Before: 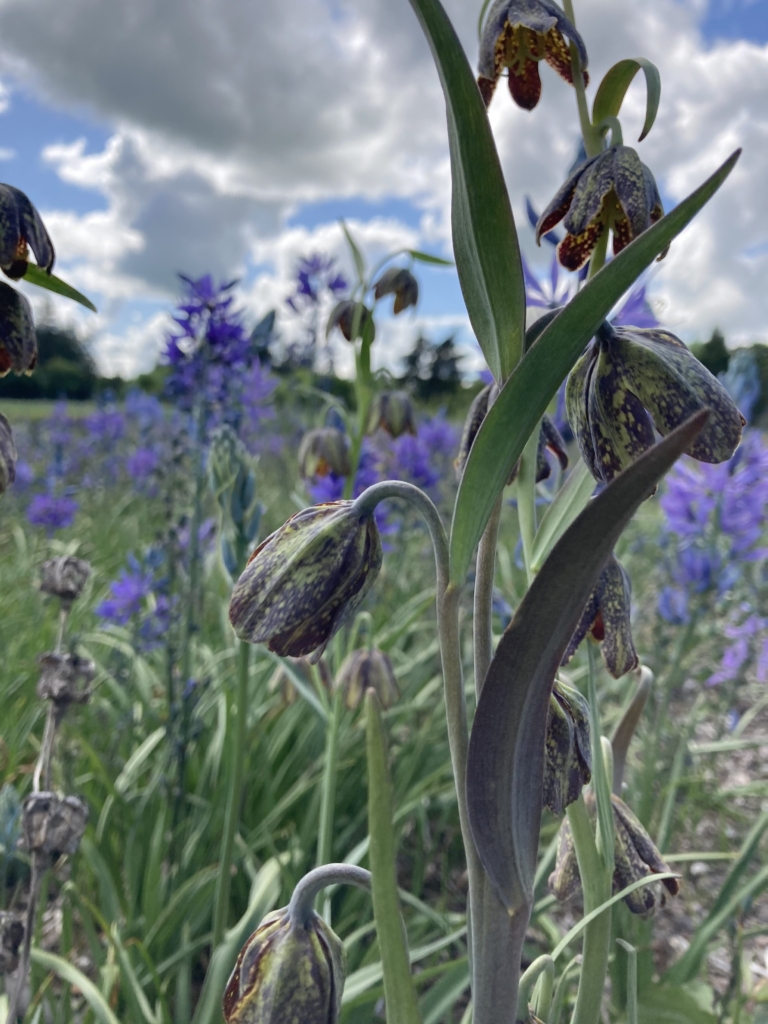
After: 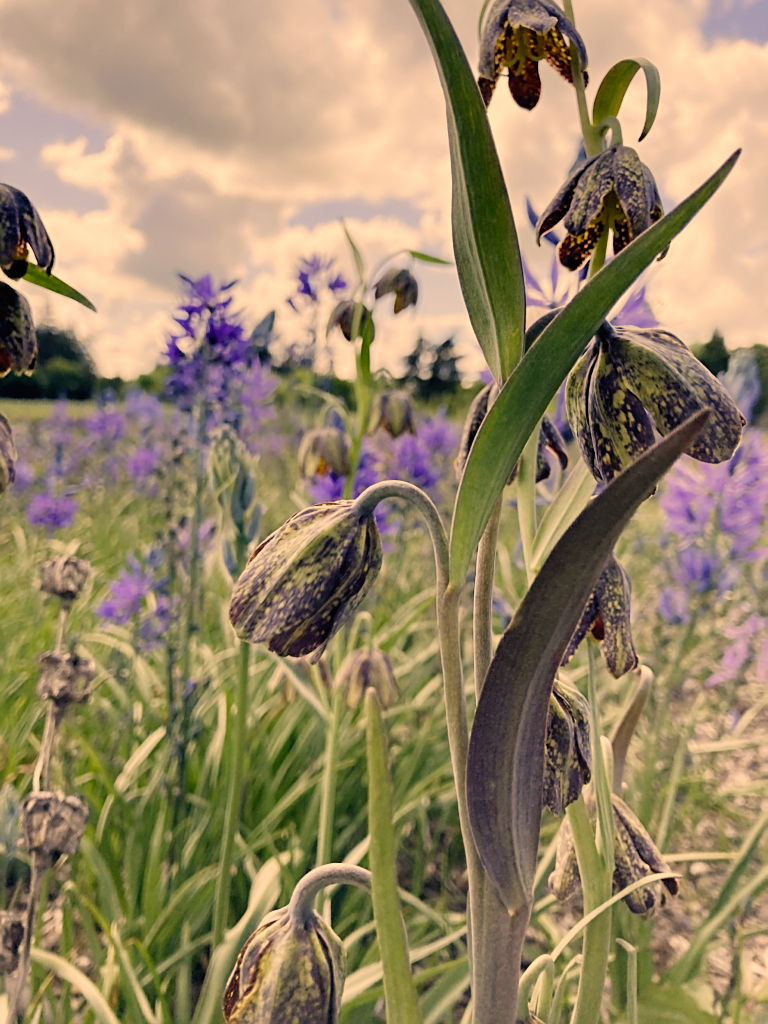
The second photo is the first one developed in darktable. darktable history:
exposure: exposure 0.664 EV, compensate highlight preservation false
sharpen: on, module defaults
levels: levels [0, 0.492, 0.984]
filmic rgb: black relative exposure -7.65 EV, white relative exposure 4.56 EV, hardness 3.61, contrast 1.054, add noise in highlights 0.001, preserve chrominance no, color science v3 (2019), use custom middle-gray values true, iterations of high-quality reconstruction 0, contrast in highlights soft
color correction: highlights a* 14.82, highlights b* 30.82
